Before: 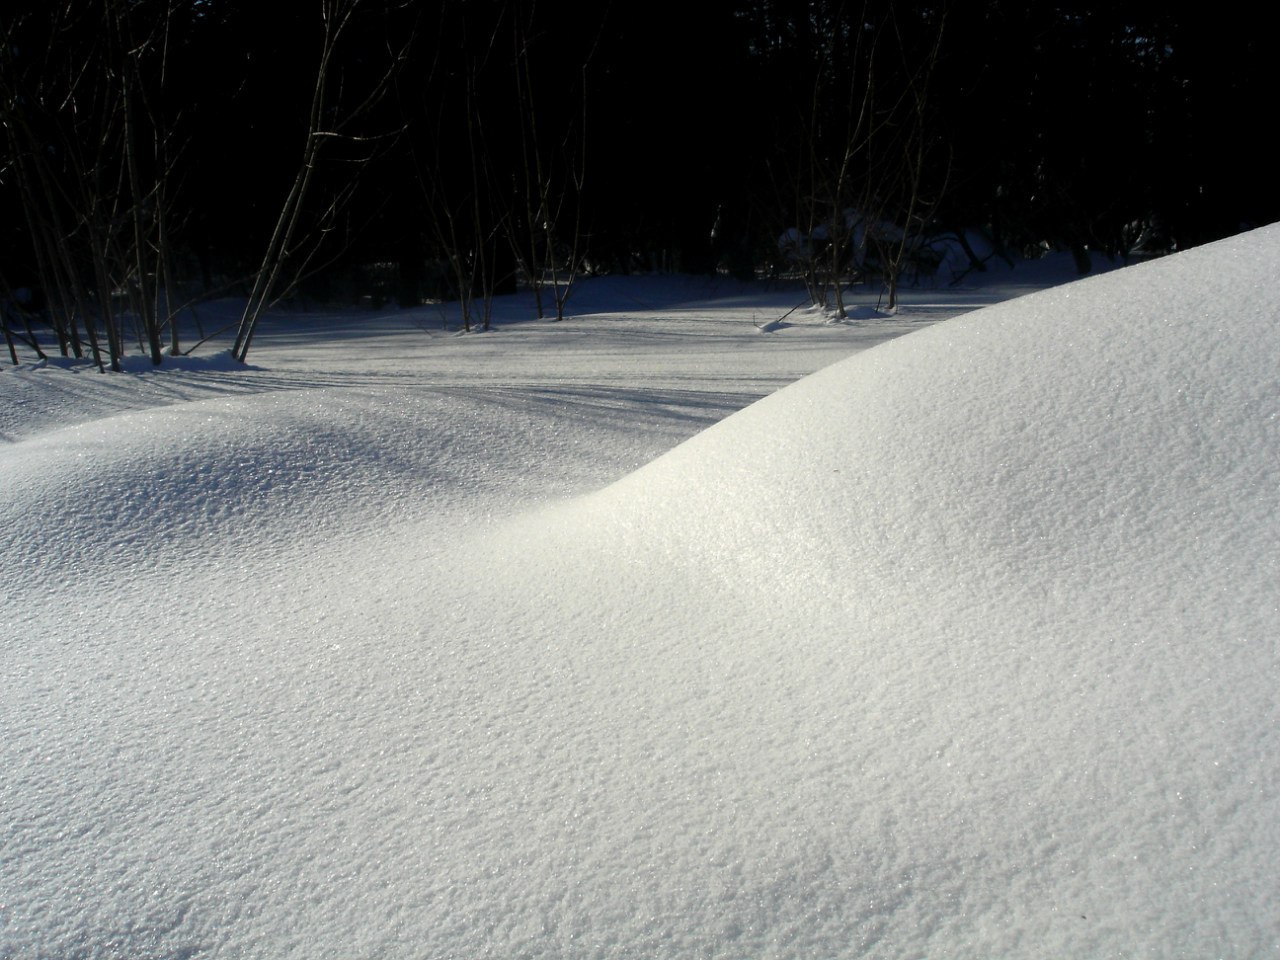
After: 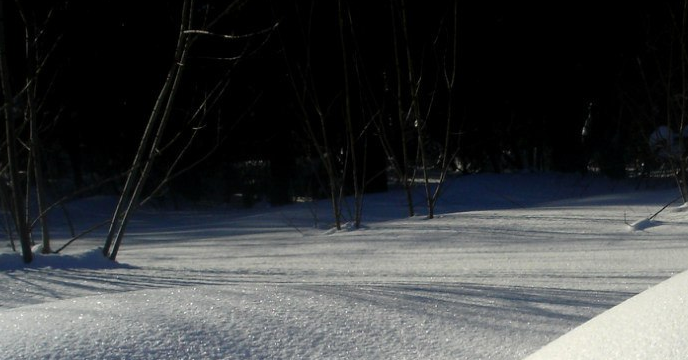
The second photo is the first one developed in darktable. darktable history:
crop: left 10.151%, top 10.728%, right 36.056%, bottom 51.759%
